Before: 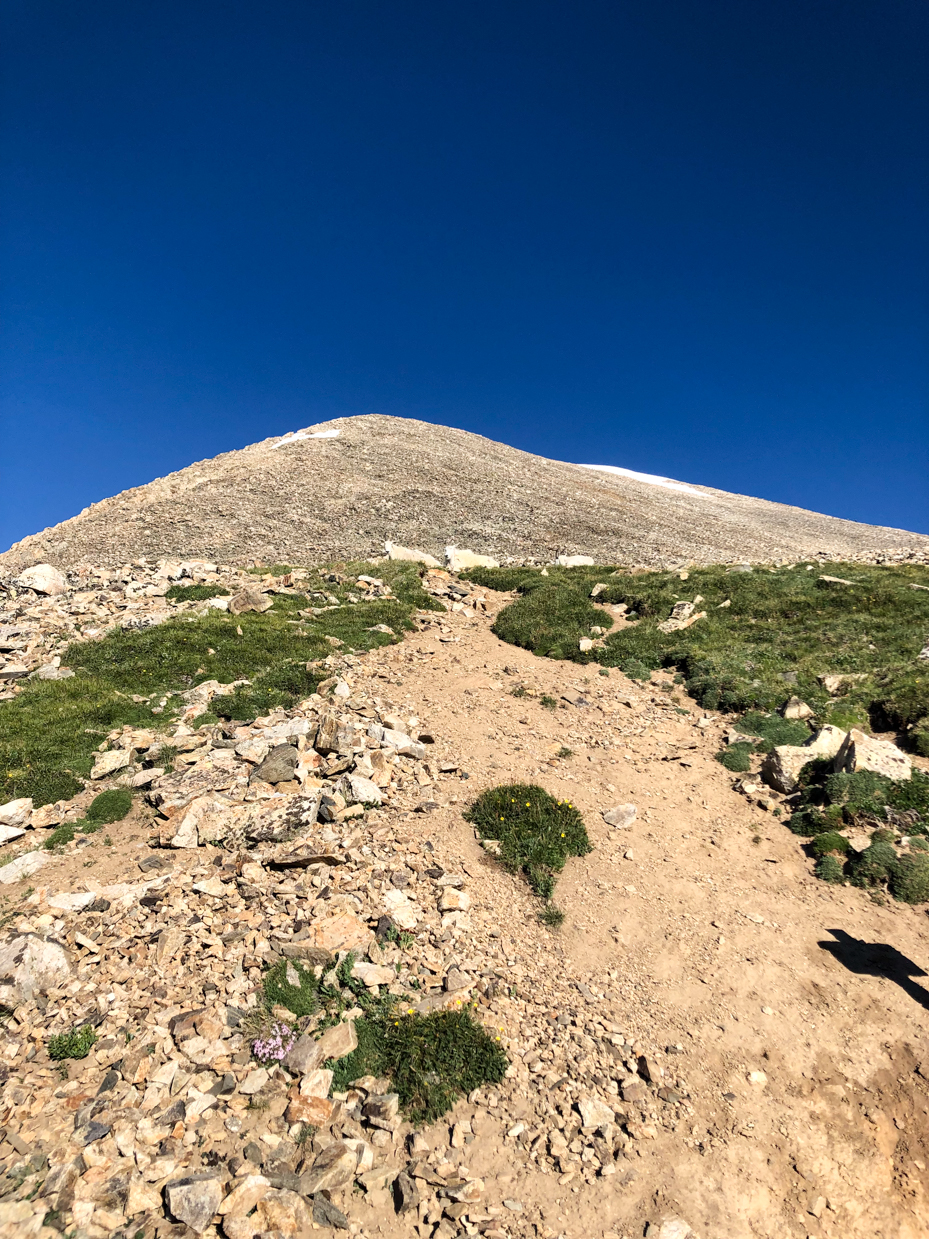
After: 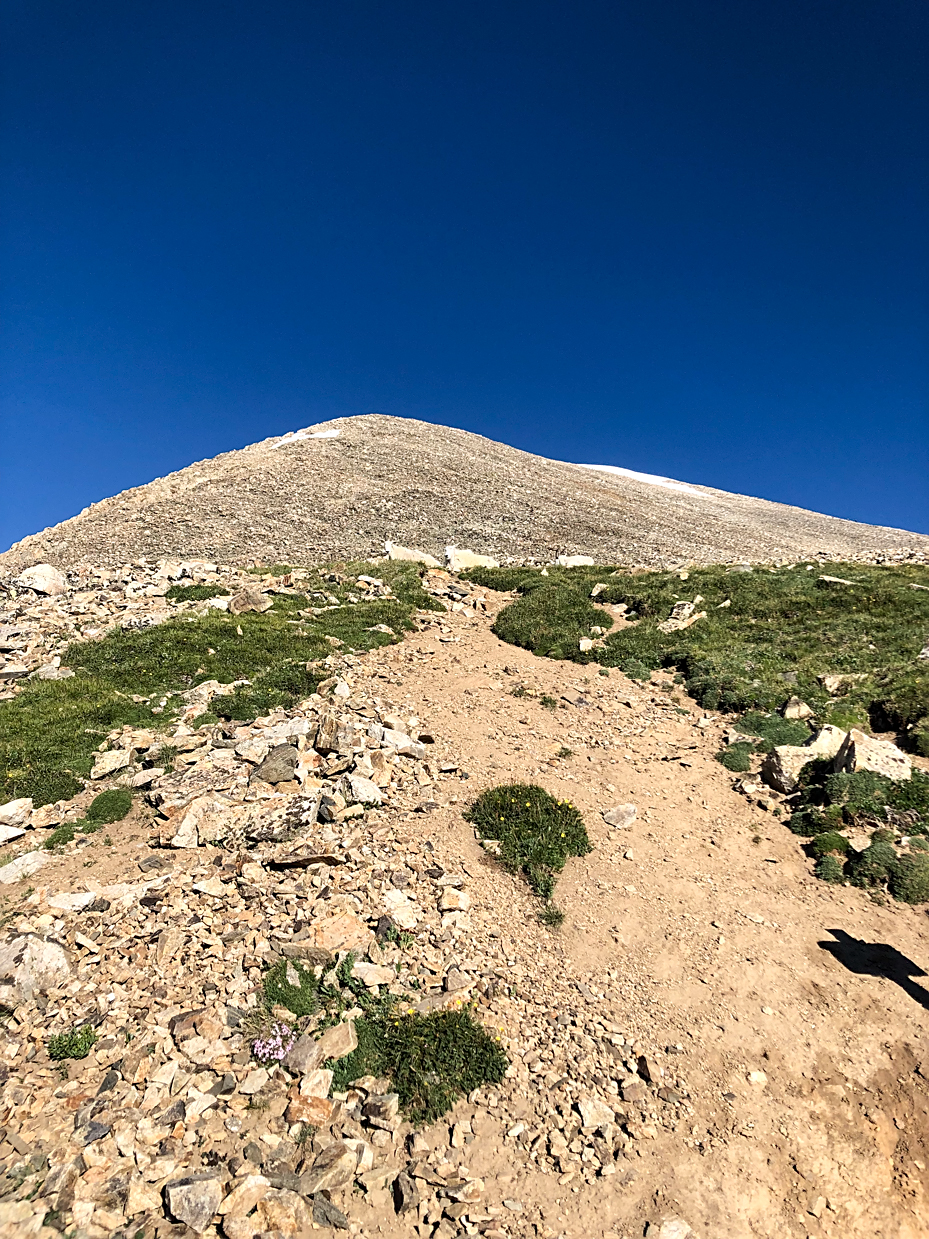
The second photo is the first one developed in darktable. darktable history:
sharpen: radius 1.938
